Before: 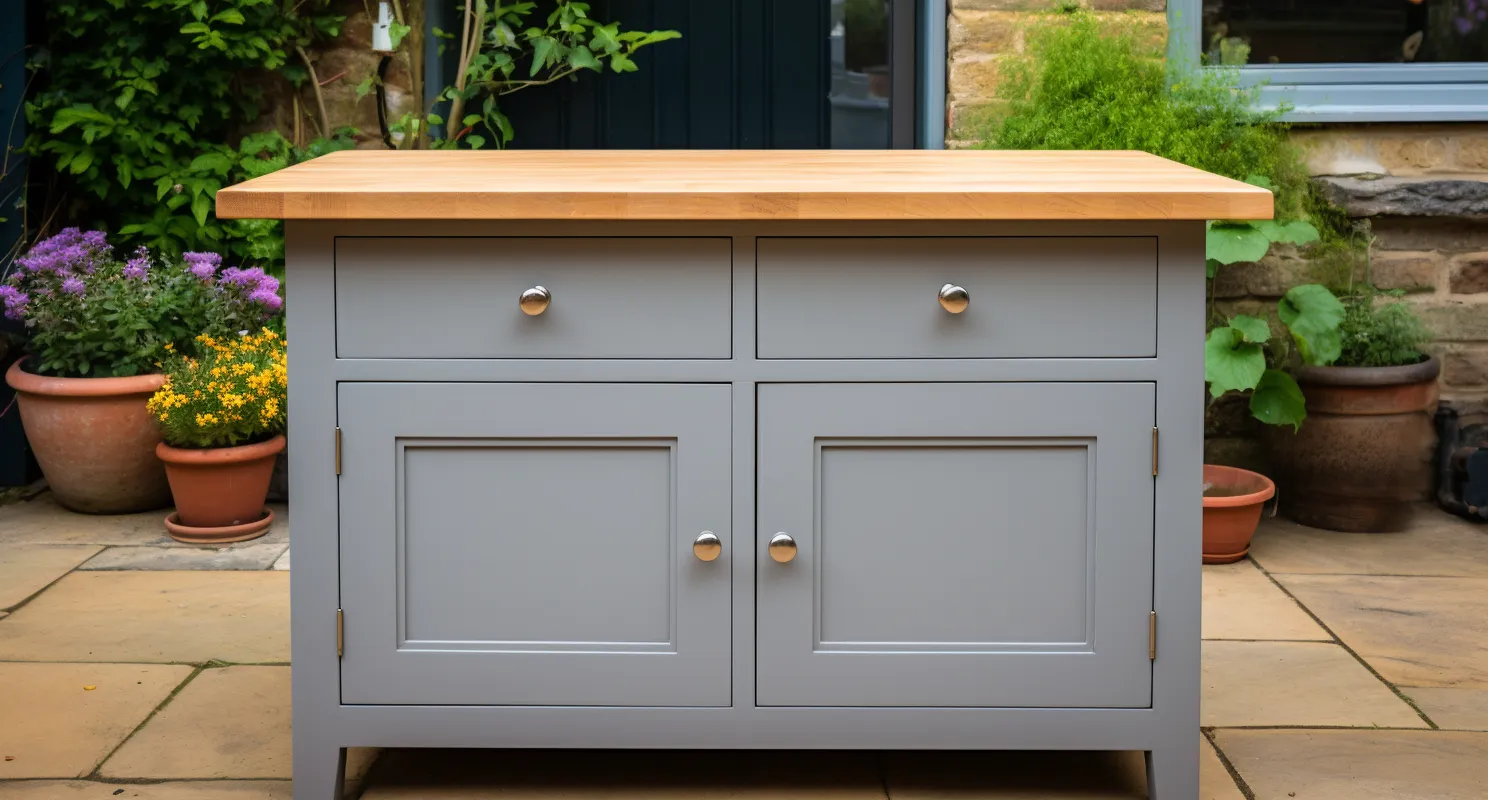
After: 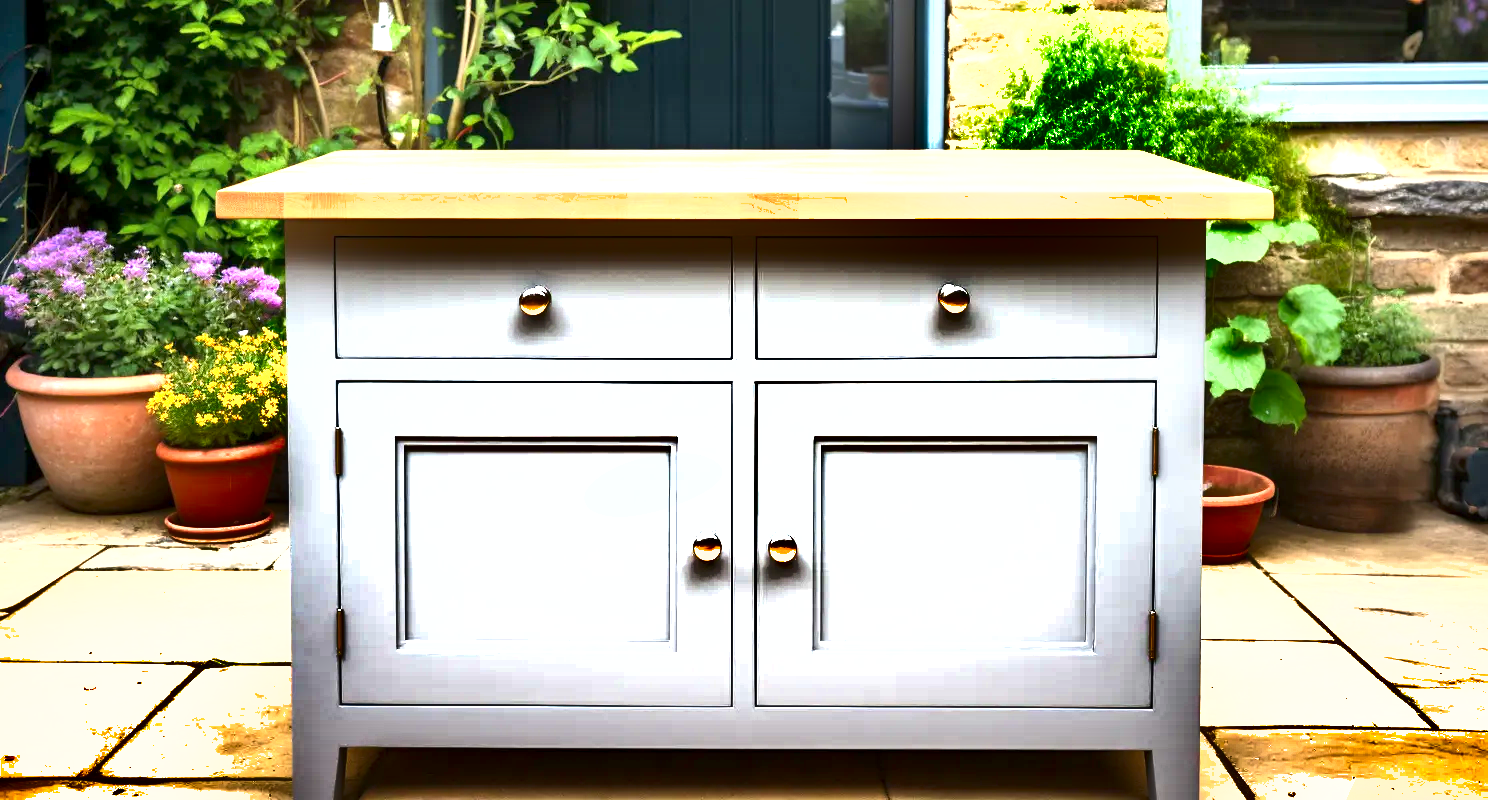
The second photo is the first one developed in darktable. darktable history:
shadows and highlights: shadows 21.04, highlights -82.56, soften with gaussian
exposure: black level correction 0.001, exposure 1.814 EV, compensate highlight preservation false
